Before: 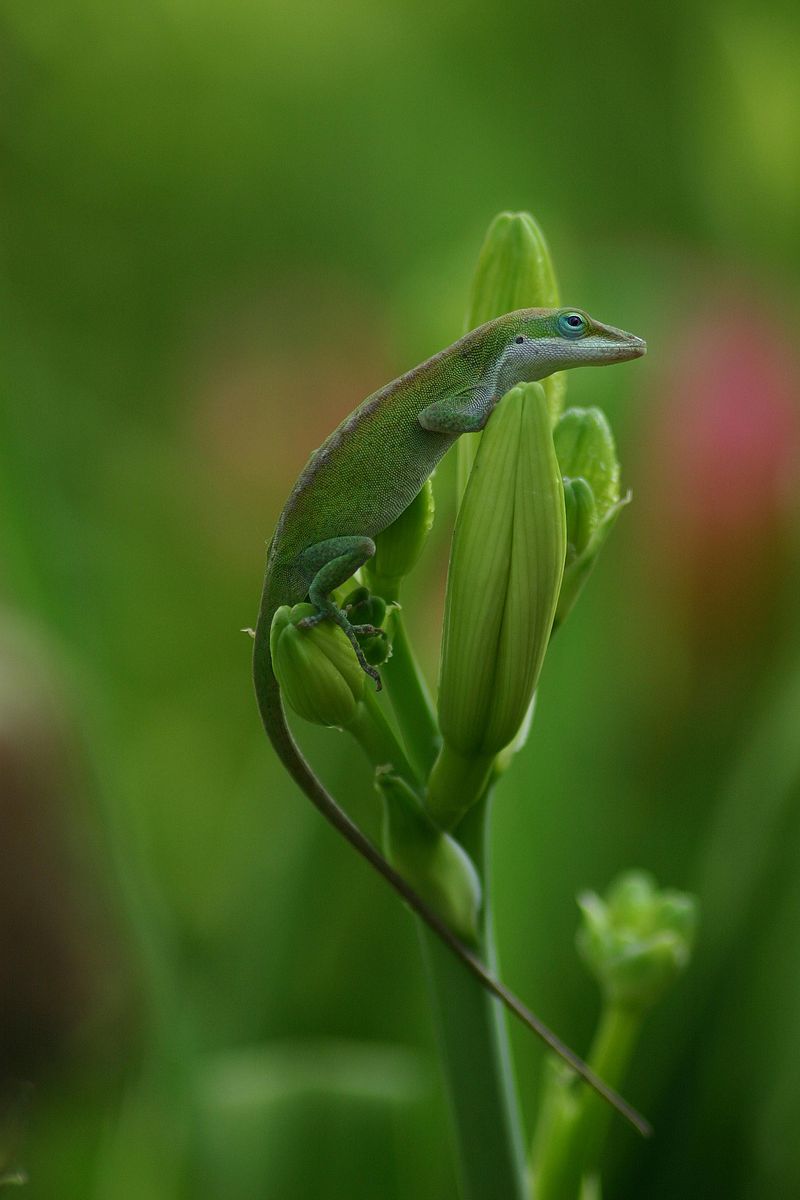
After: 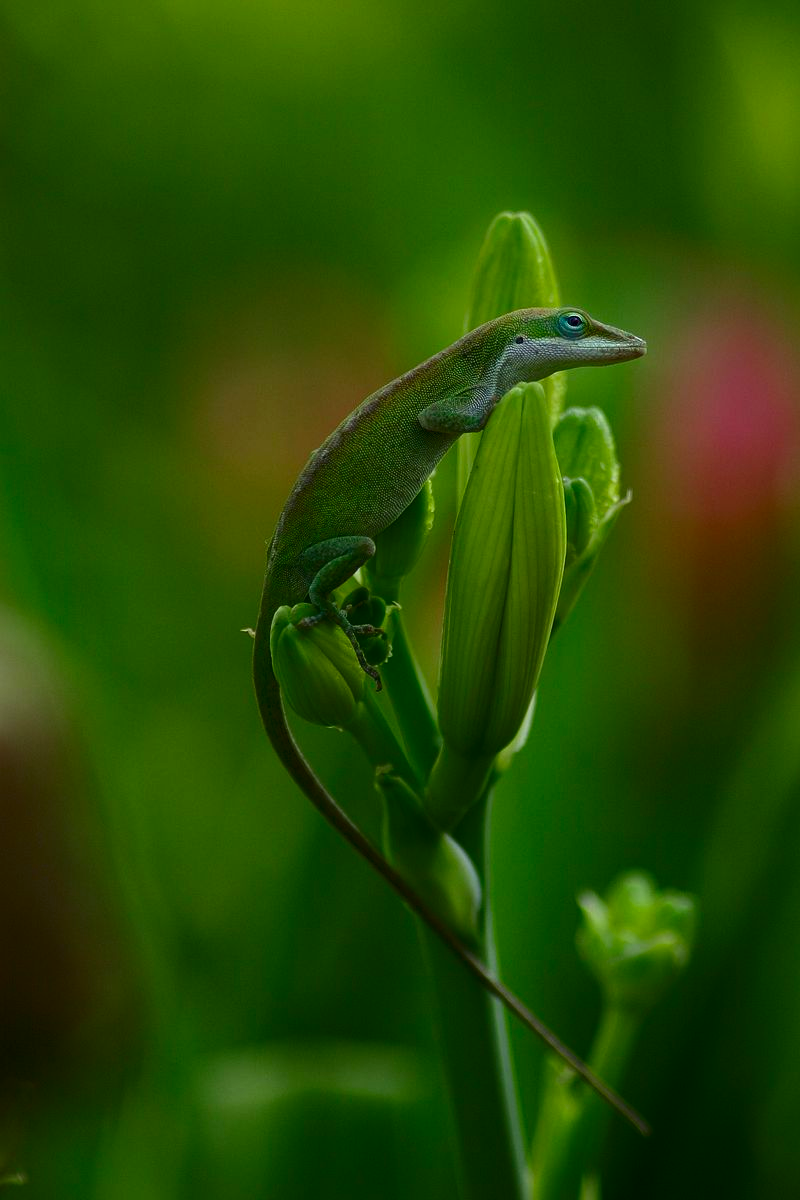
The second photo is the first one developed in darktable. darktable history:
contrast brightness saturation: contrast 0.123, brightness -0.119, saturation 0.2
